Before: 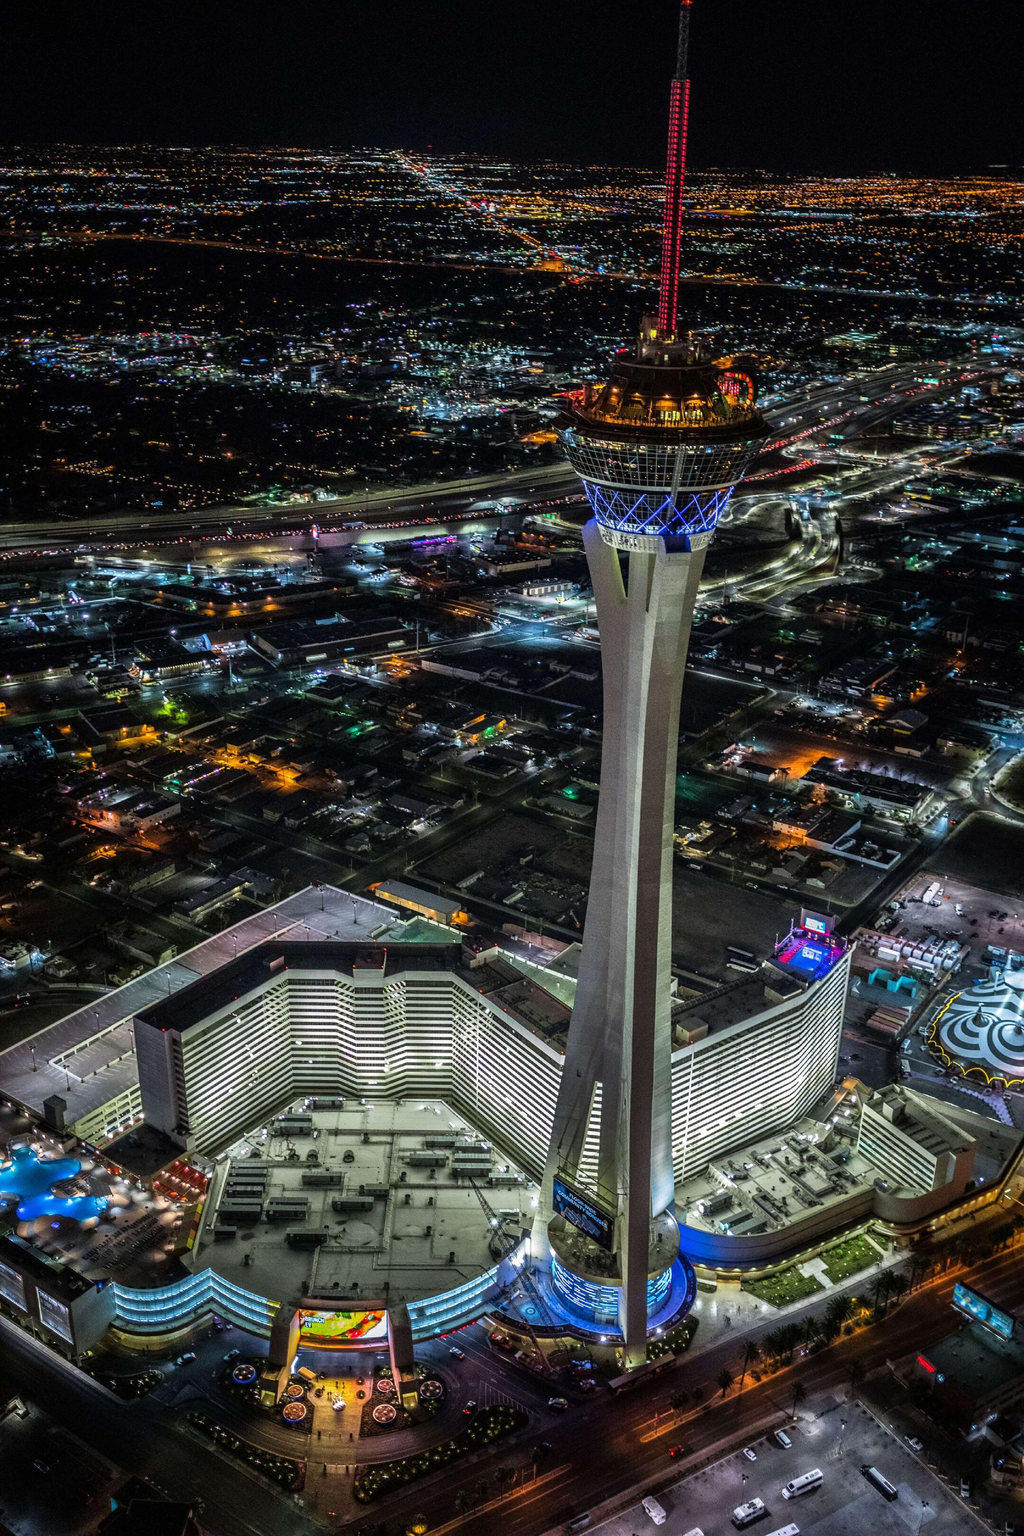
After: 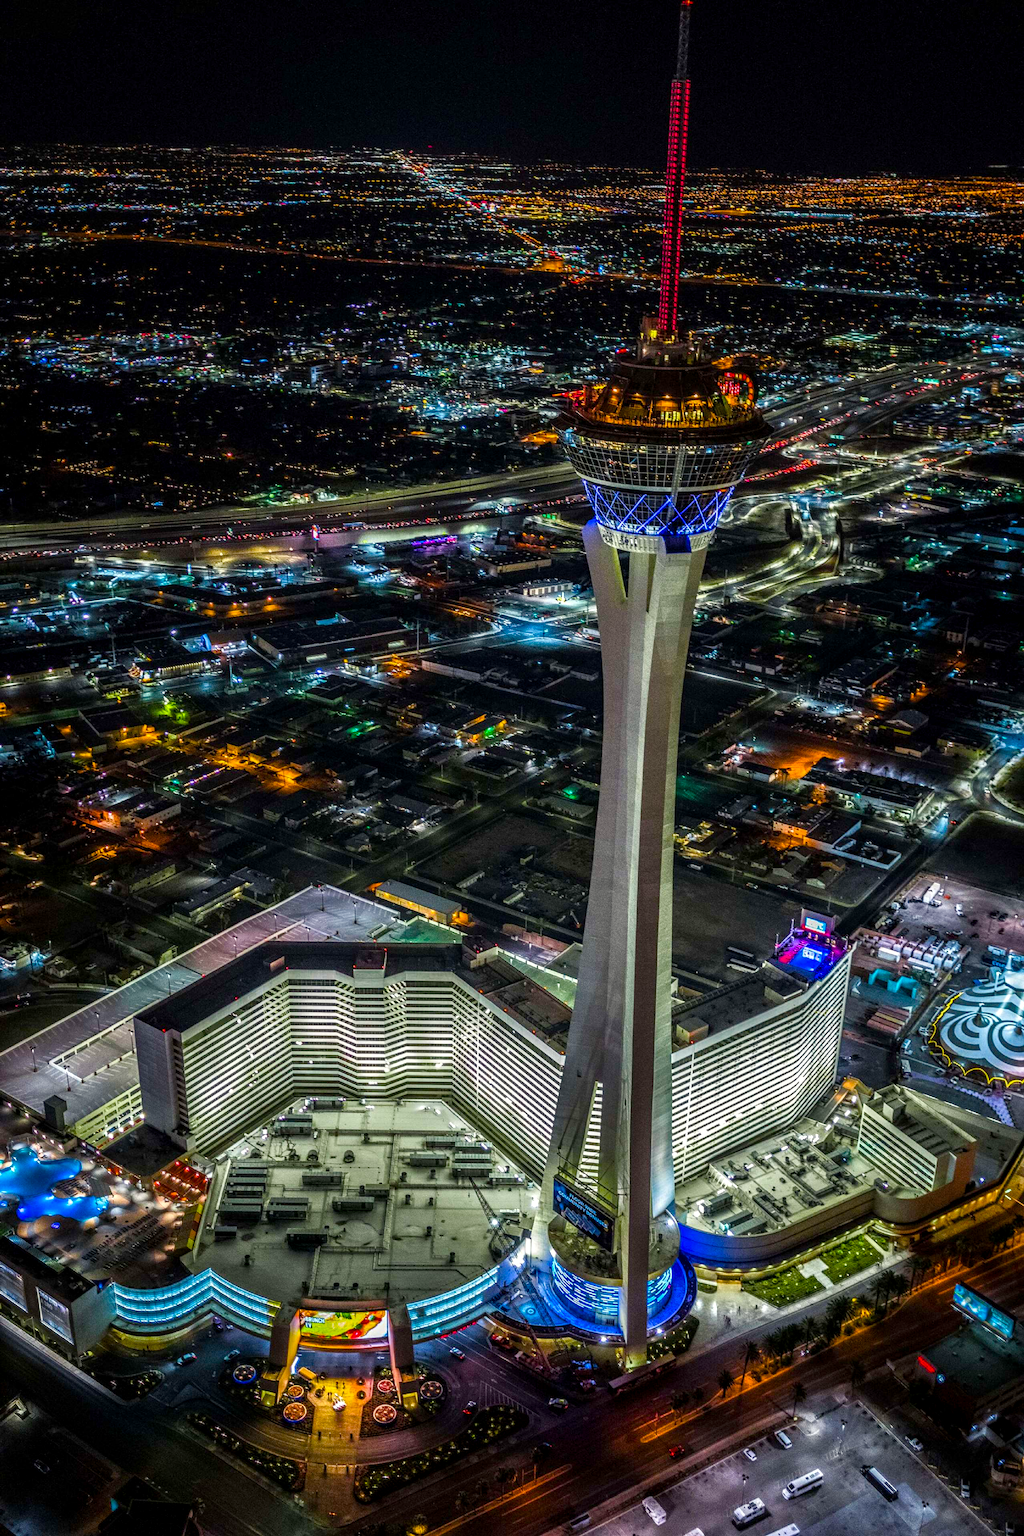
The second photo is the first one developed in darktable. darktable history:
shadows and highlights: radius 92.55, shadows -14.96, white point adjustment 0.28, highlights 32, compress 48.54%, soften with gaussian
color balance rgb: highlights gain › luminance 6.468%, highlights gain › chroma 1.211%, highlights gain › hue 90.45°, perceptual saturation grading › global saturation 39.97%, perceptual saturation grading › highlights -25.746%, perceptual saturation grading › mid-tones 34.786%, perceptual saturation grading › shadows 34.945%
local contrast: on, module defaults
